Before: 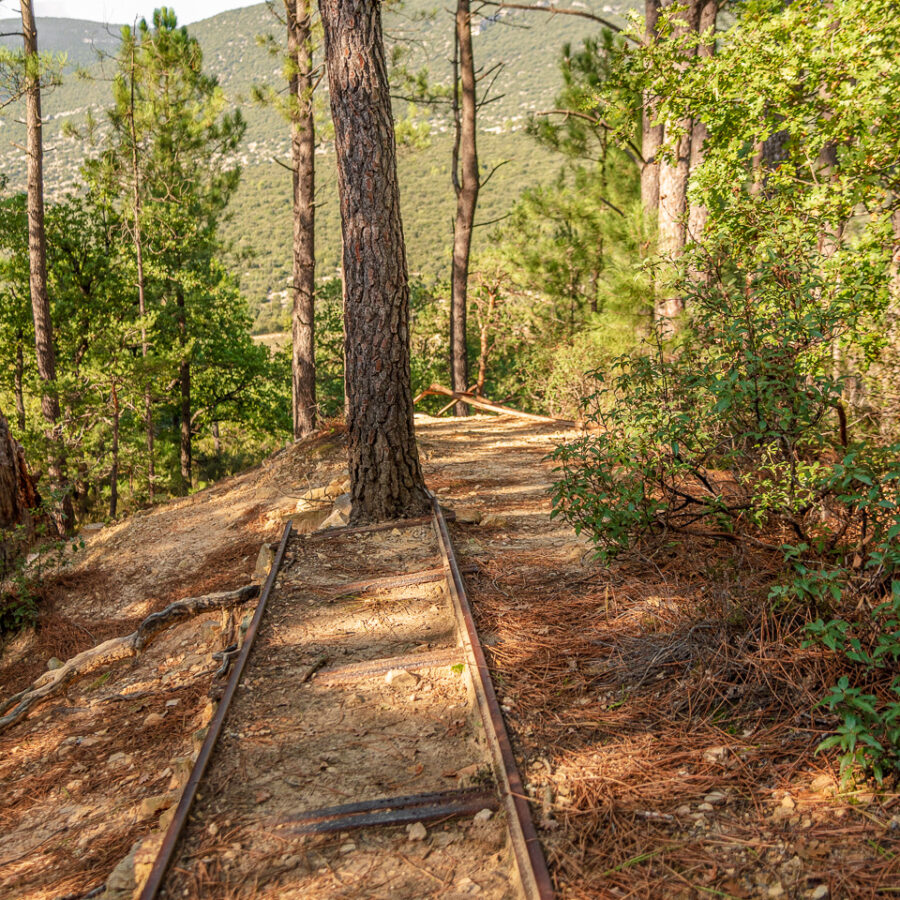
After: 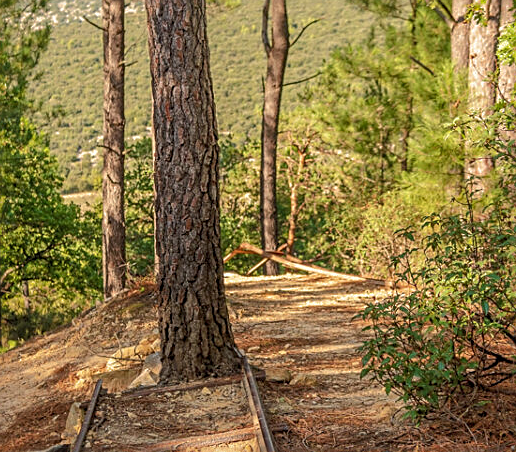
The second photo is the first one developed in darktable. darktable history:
shadows and highlights: shadows 29.89
crop: left 21.114%, top 15.771%, right 21.506%, bottom 33.95%
sharpen: on, module defaults
